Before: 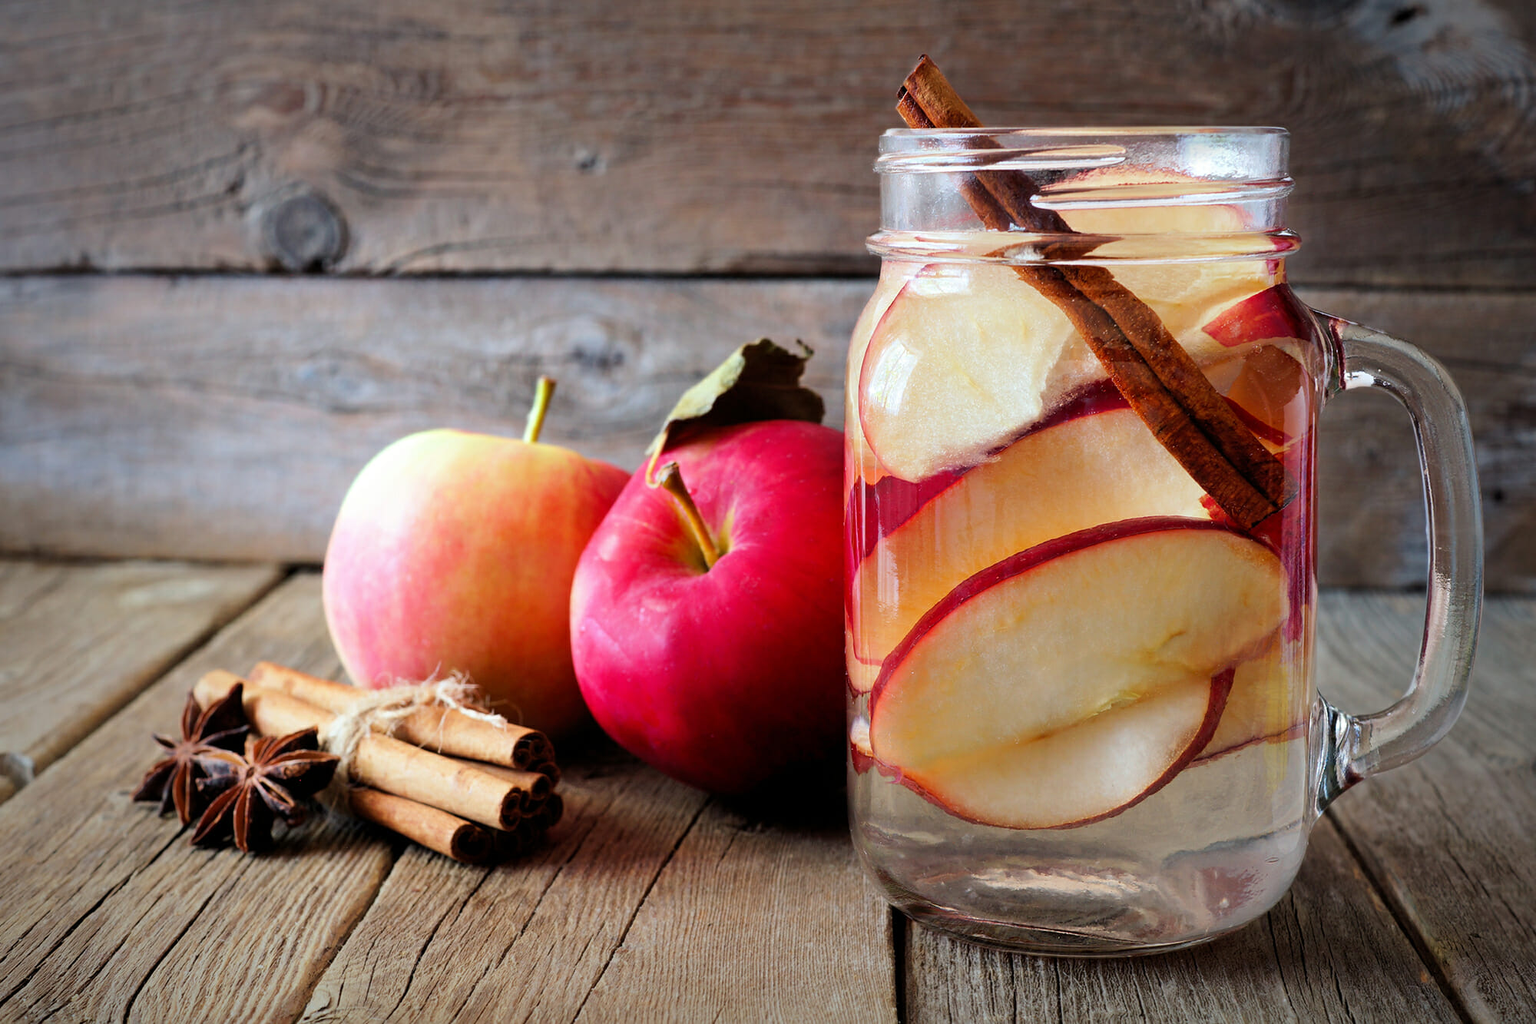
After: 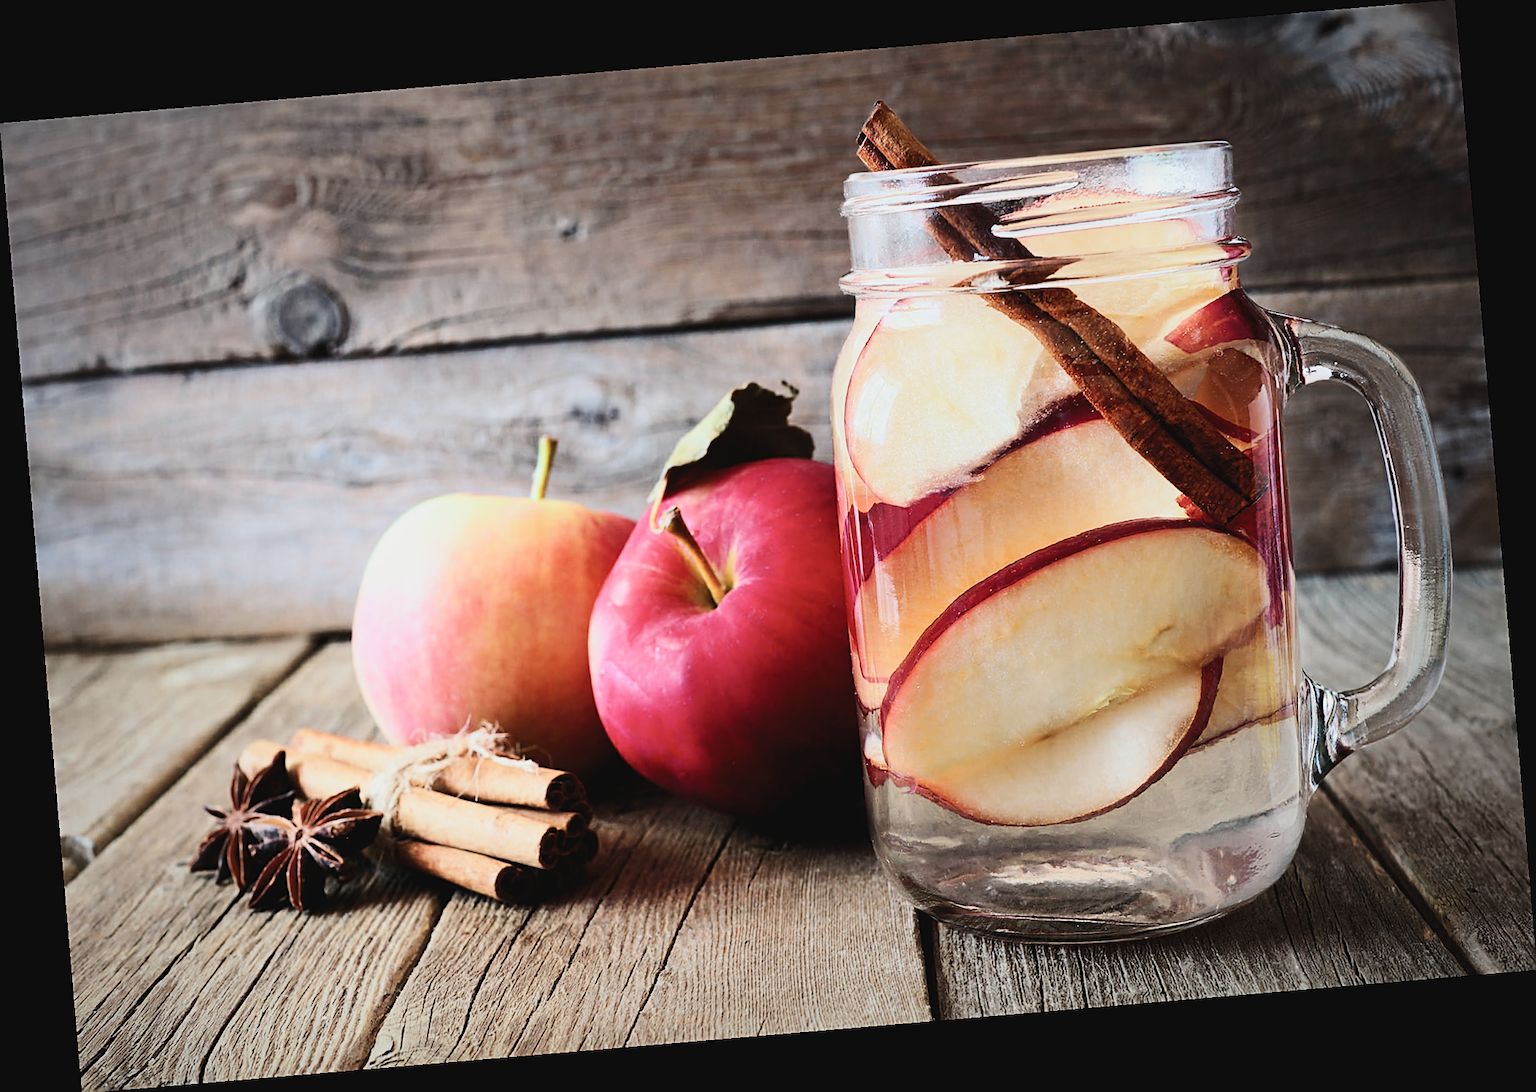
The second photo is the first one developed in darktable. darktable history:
filmic rgb: black relative exposure -7.65 EV, white relative exposure 4.56 EV, hardness 3.61
rotate and perspective: rotation -4.86°, automatic cropping off
contrast brightness saturation: contrast 0.39, brightness 0.1
color balance: lift [1.01, 1, 1, 1], gamma [1.097, 1, 1, 1], gain [0.85, 1, 1, 1]
exposure: compensate highlight preservation false
sharpen: on, module defaults
